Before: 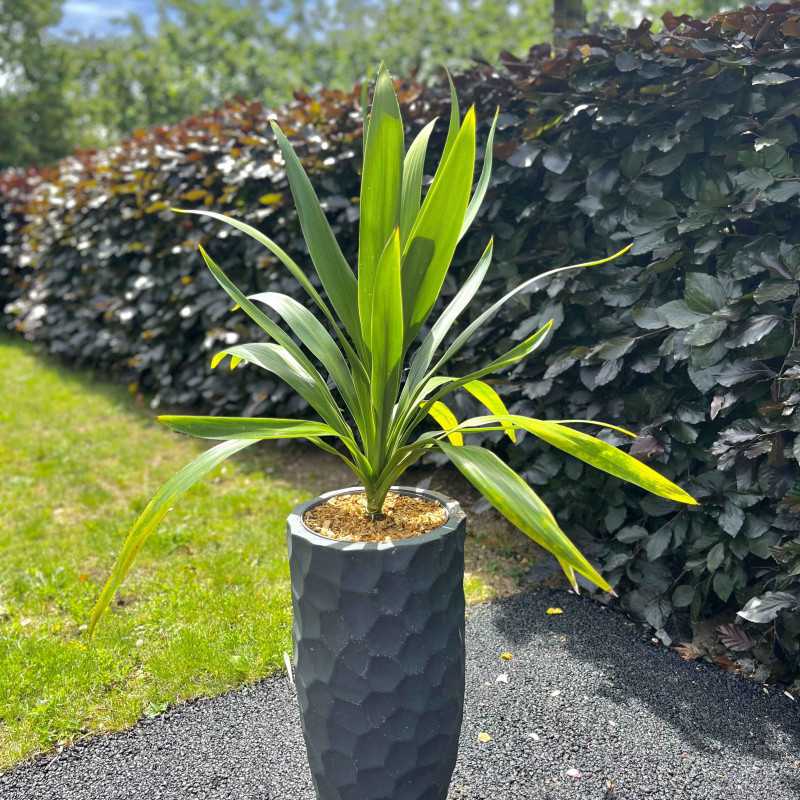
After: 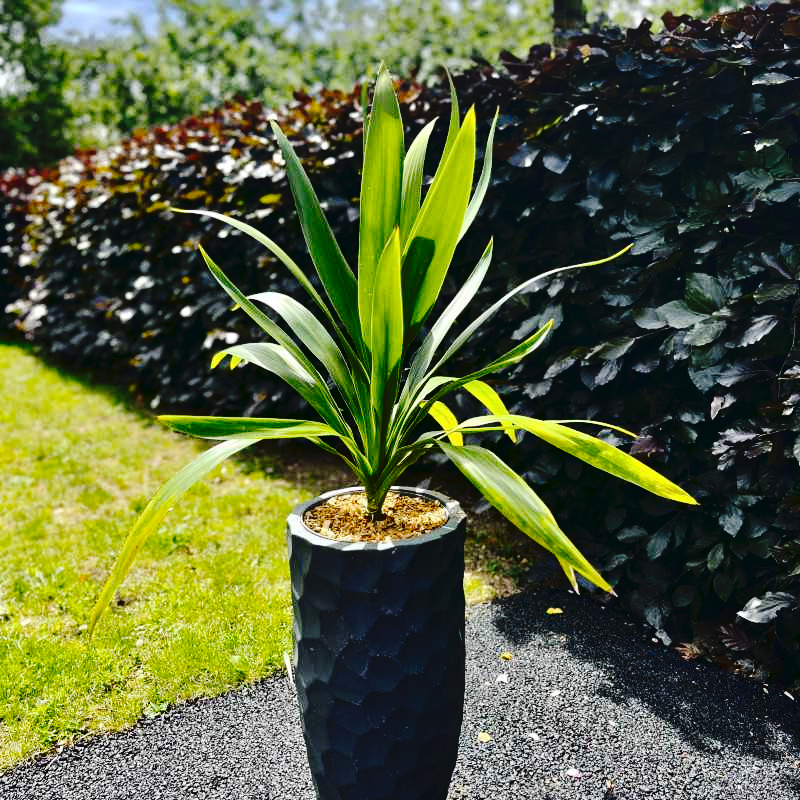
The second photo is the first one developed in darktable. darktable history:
tone curve: curves: ch0 [(0, 0) (0.003, 0.031) (0.011, 0.033) (0.025, 0.038) (0.044, 0.049) (0.069, 0.059) (0.1, 0.071) (0.136, 0.093) (0.177, 0.142) (0.224, 0.204) (0.277, 0.292) (0.335, 0.387) (0.399, 0.484) (0.468, 0.567) (0.543, 0.643) (0.623, 0.712) (0.709, 0.776) (0.801, 0.837) (0.898, 0.903) (1, 1)], preserve colors none
contrast brightness saturation: contrast 0.24, brightness -0.24, saturation 0.14
tone equalizer: on, module defaults
